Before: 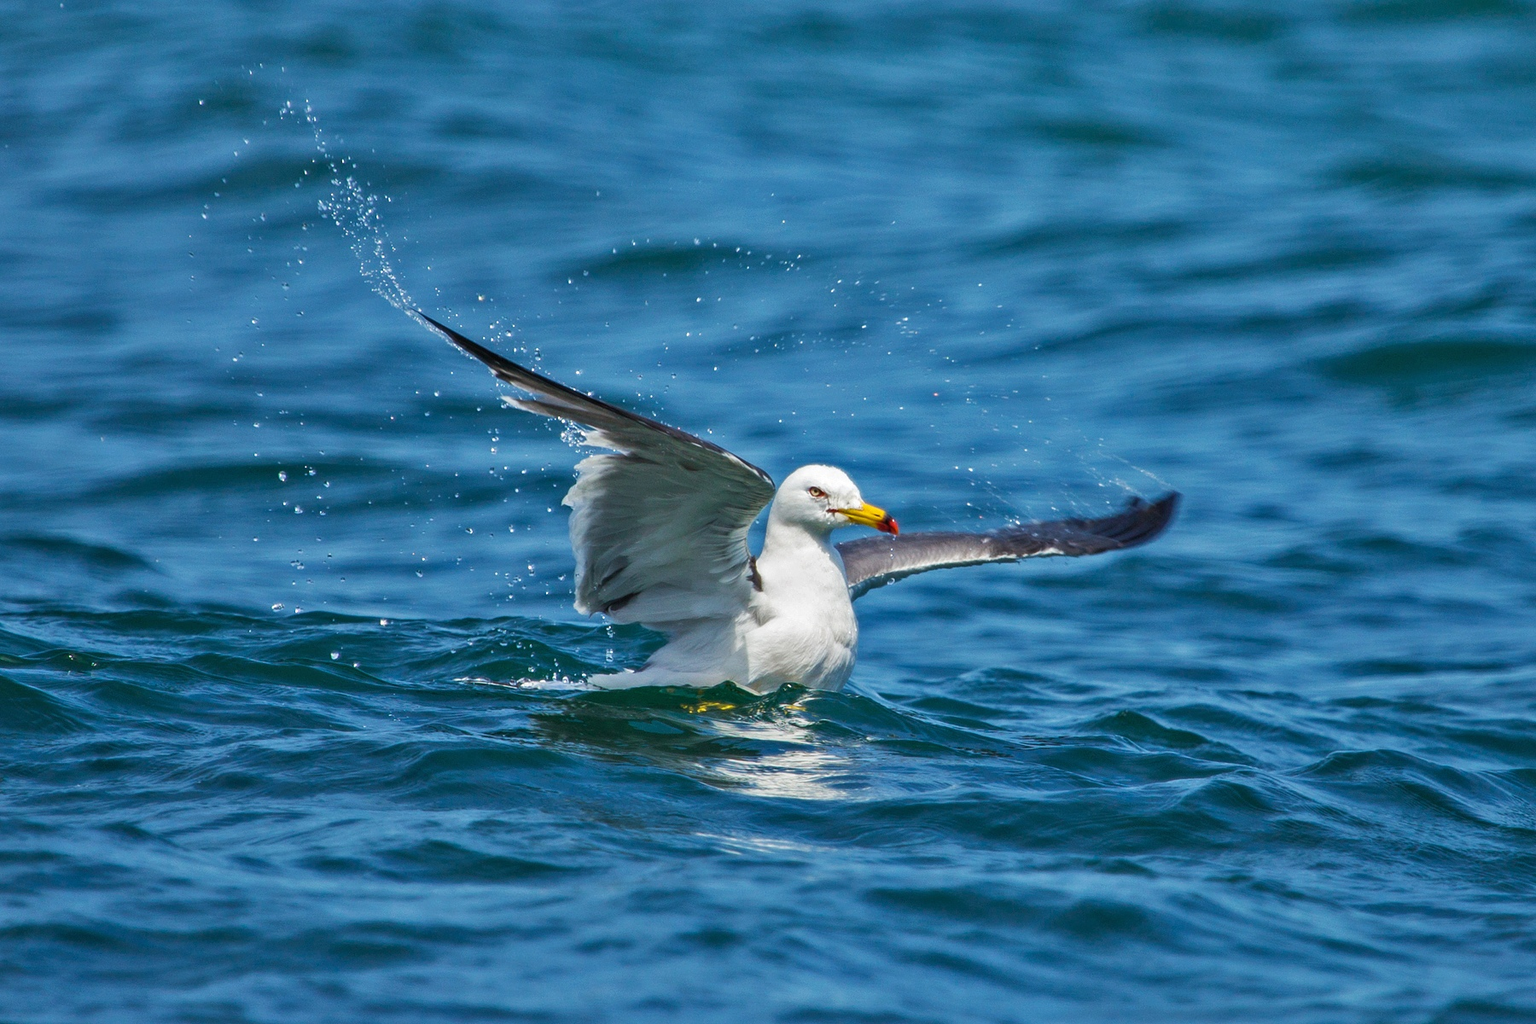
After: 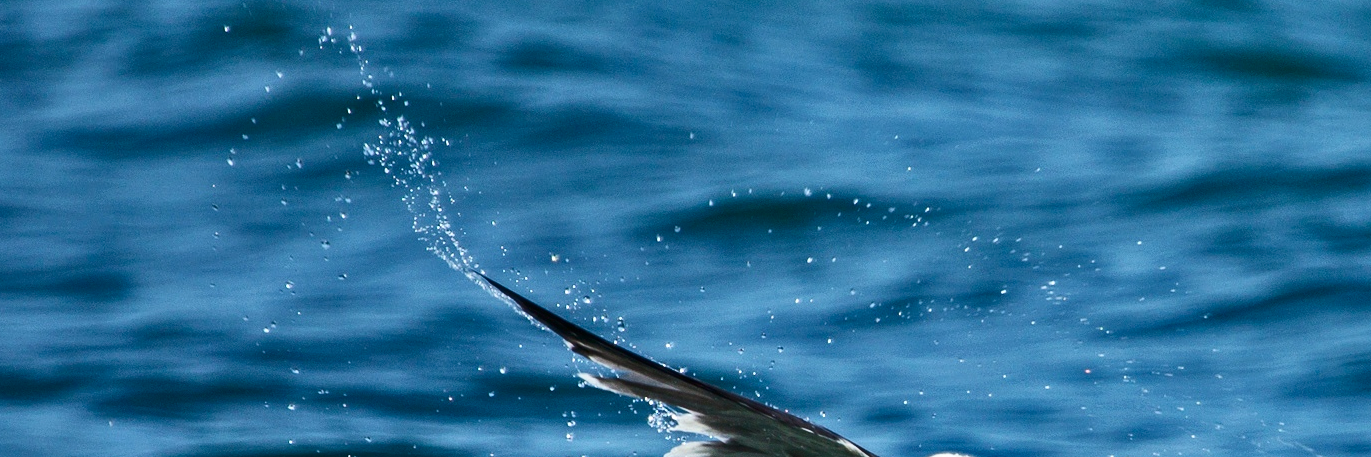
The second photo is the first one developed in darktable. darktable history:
contrast brightness saturation: contrast 0.282
crop: left 0.522%, top 7.646%, right 23.268%, bottom 54.244%
